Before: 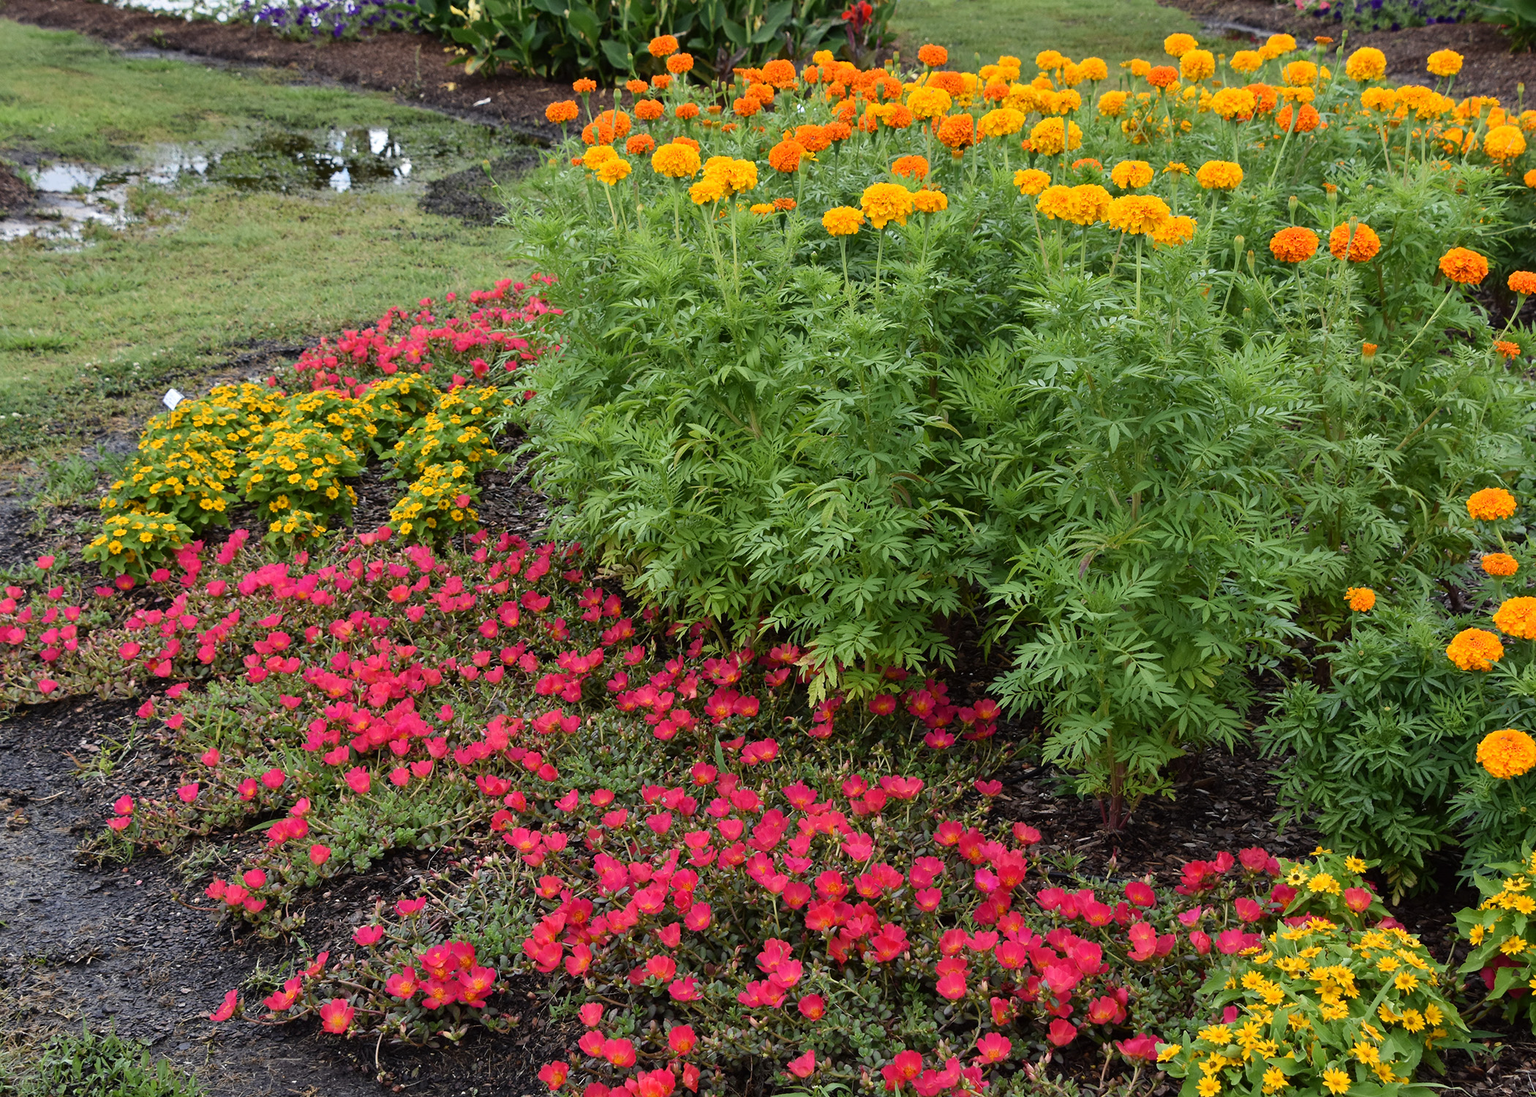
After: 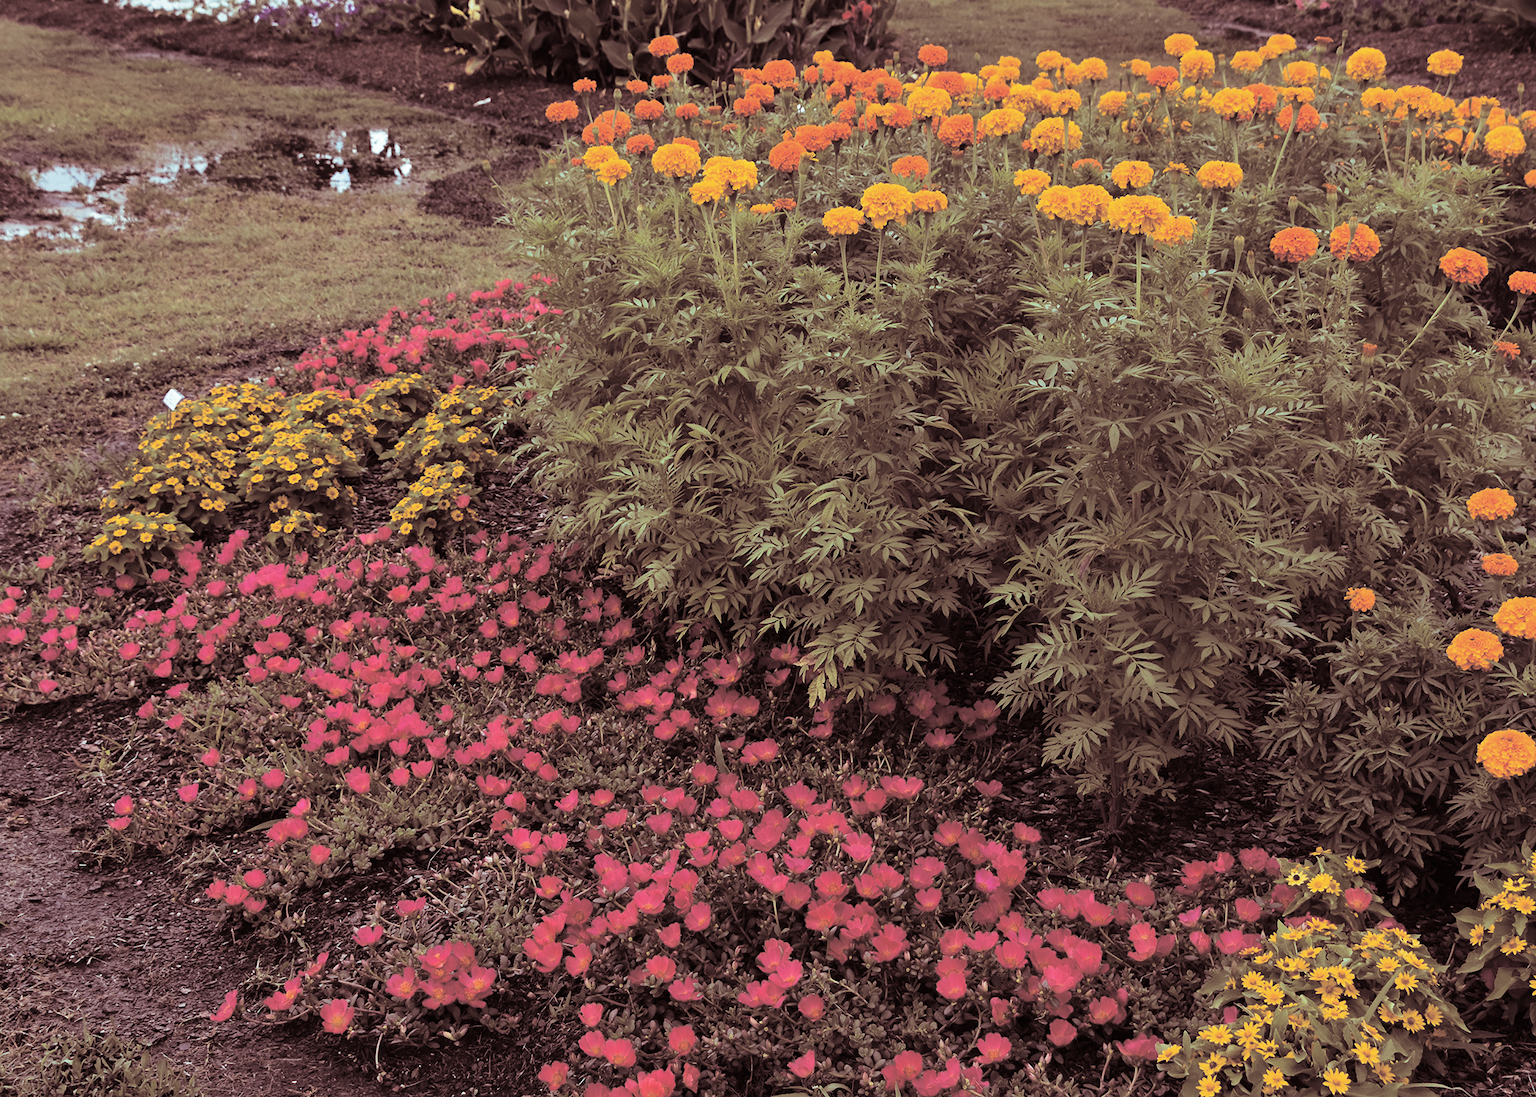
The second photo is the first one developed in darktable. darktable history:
exposure: exposure -0.041 EV, compensate highlight preservation false
split-toning: shadows › saturation 0.3, highlights › hue 180°, highlights › saturation 0.3, compress 0%
